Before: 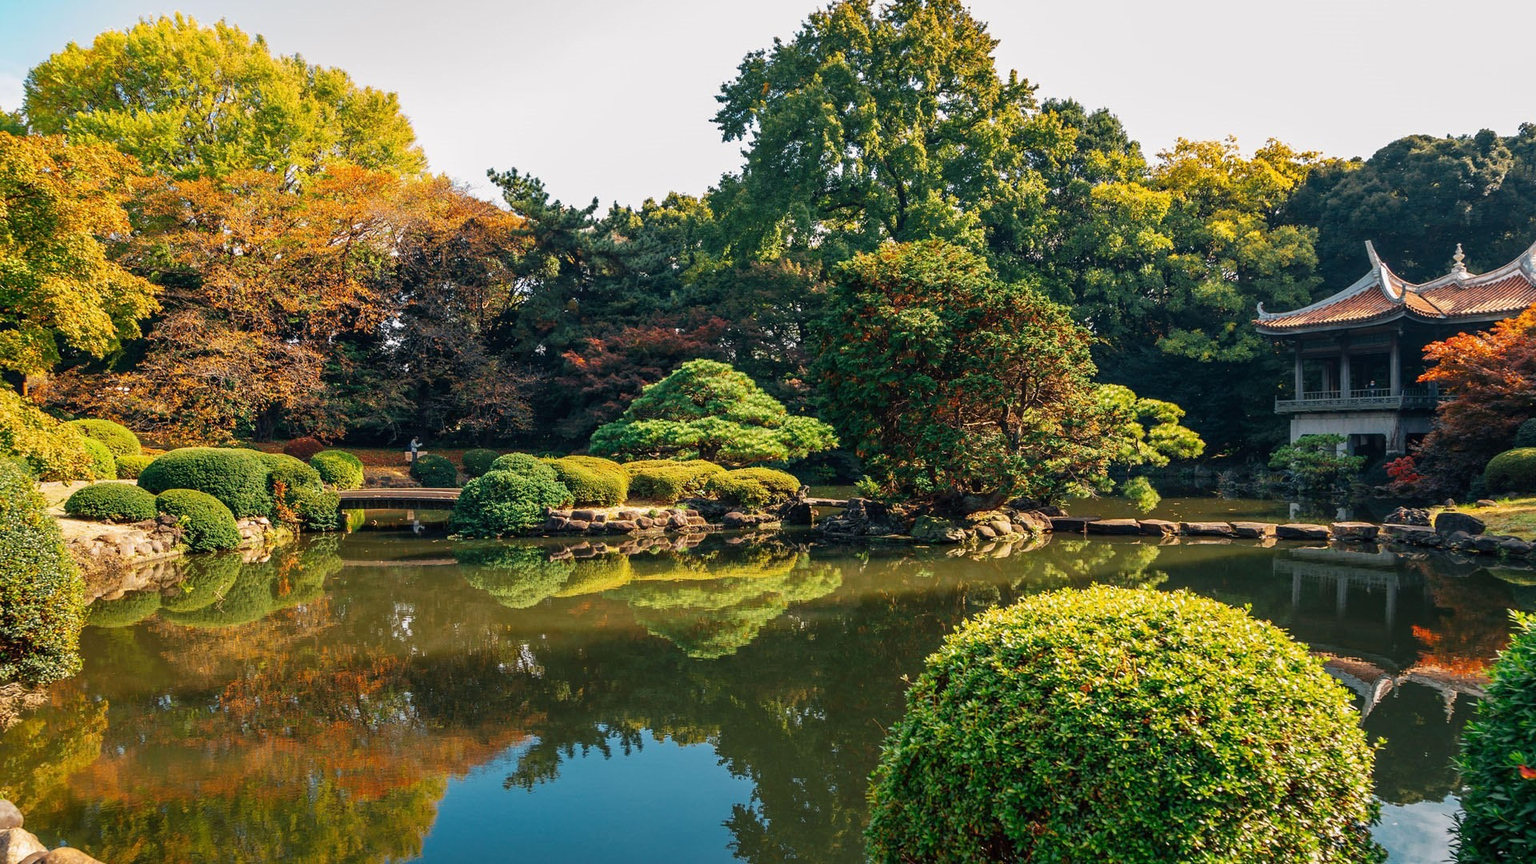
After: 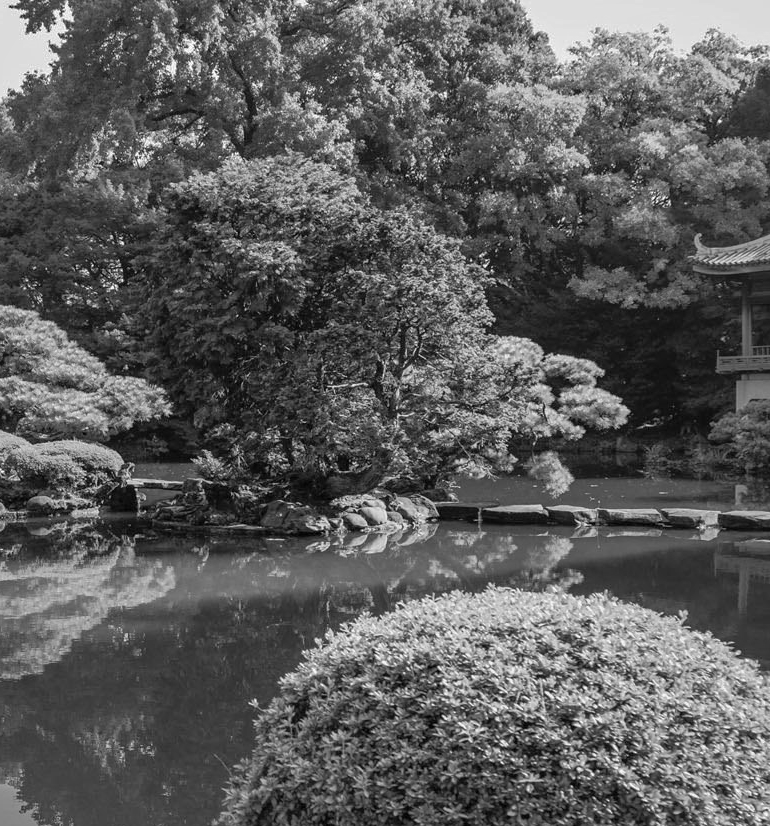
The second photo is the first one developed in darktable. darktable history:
crop: left 45.721%, top 13.393%, right 14.118%, bottom 10.01%
monochrome: on, module defaults
shadows and highlights: on, module defaults
